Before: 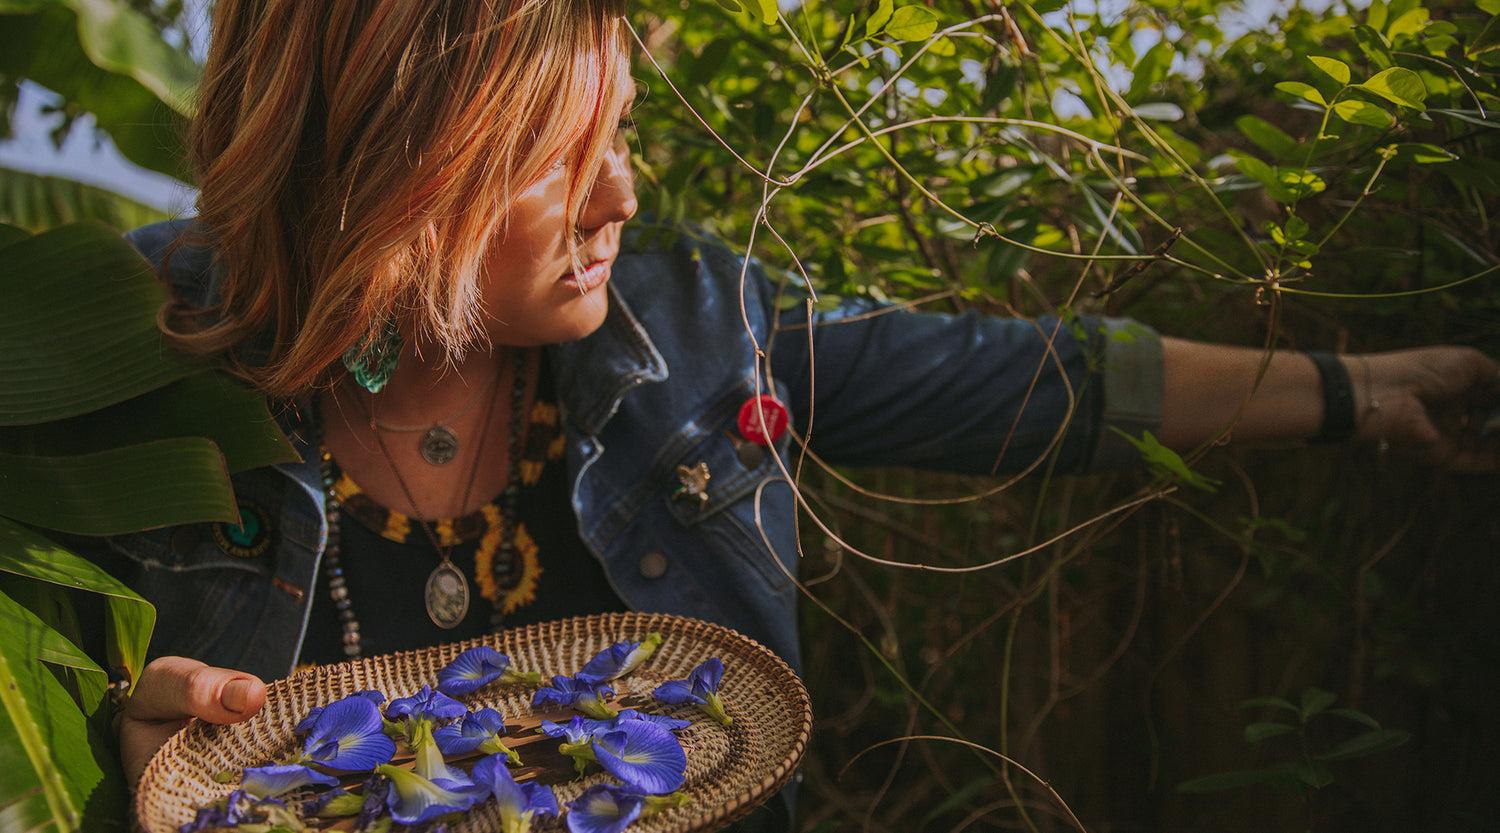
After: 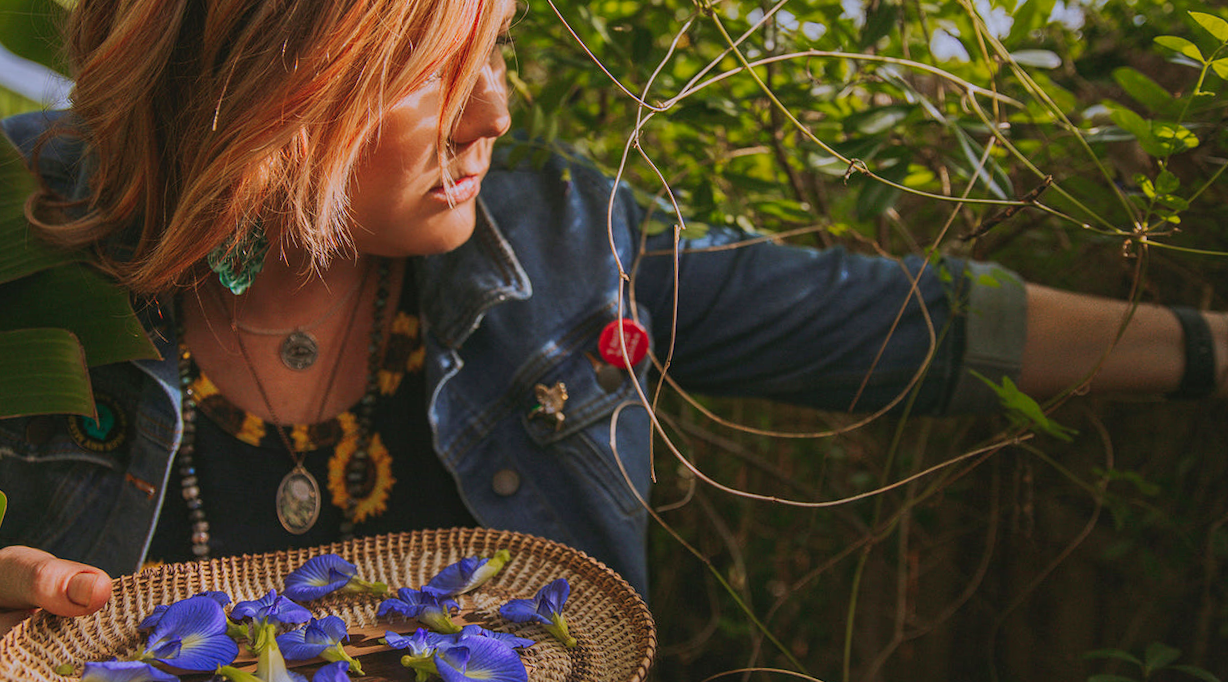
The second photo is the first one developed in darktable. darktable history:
levels: levels [0, 0.478, 1]
crop and rotate: angle -3.27°, left 5.211%, top 5.211%, right 4.607%, bottom 4.607%
